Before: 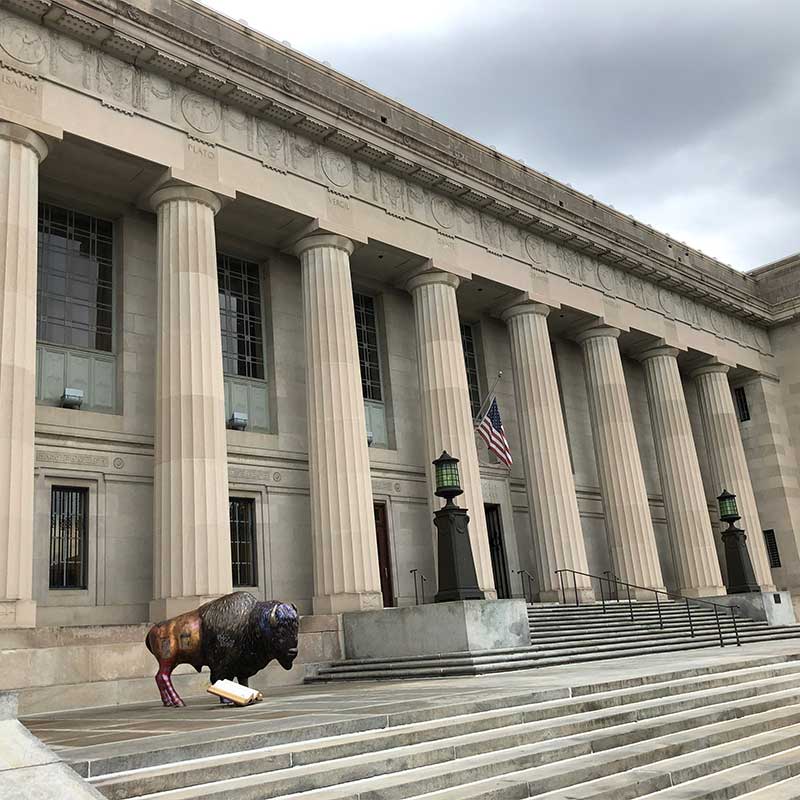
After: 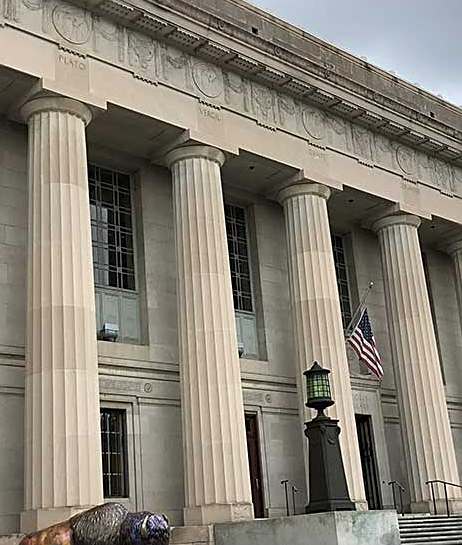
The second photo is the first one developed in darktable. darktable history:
color correction: highlights a* -0.137, highlights b* 0.137
crop: left 16.202%, top 11.208%, right 26.045%, bottom 20.557%
sharpen: on, module defaults
